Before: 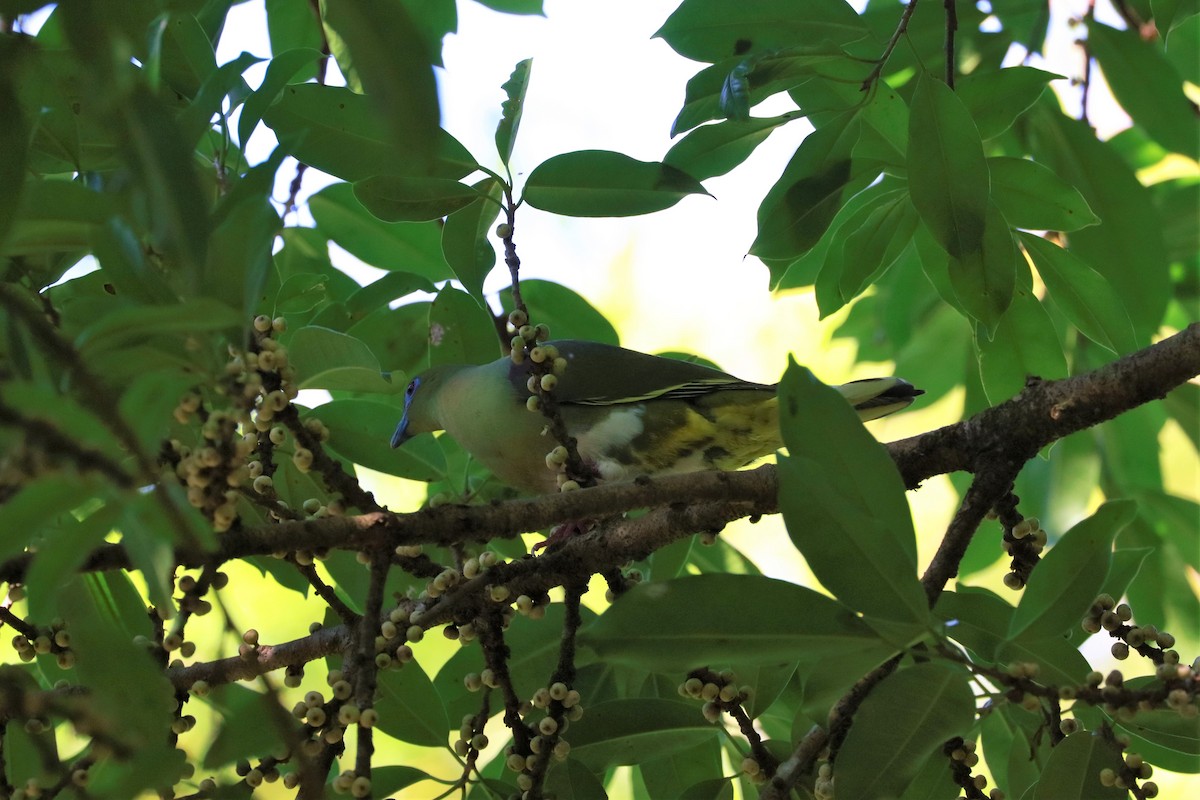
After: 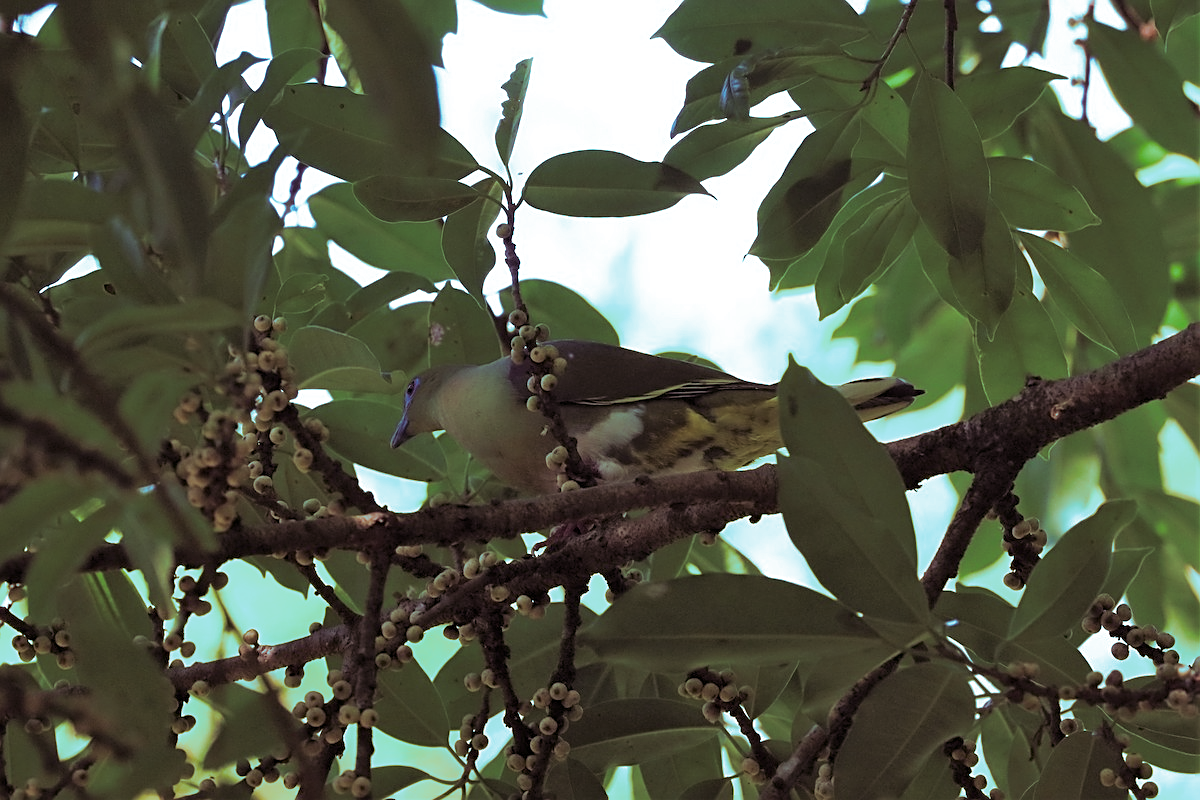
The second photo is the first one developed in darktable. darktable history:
split-toning: shadows › hue 327.6°, highlights › hue 198°, highlights › saturation 0.55, balance -21.25, compress 0%
exposure: compensate highlight preservation false
sharpen: on, module defaults
